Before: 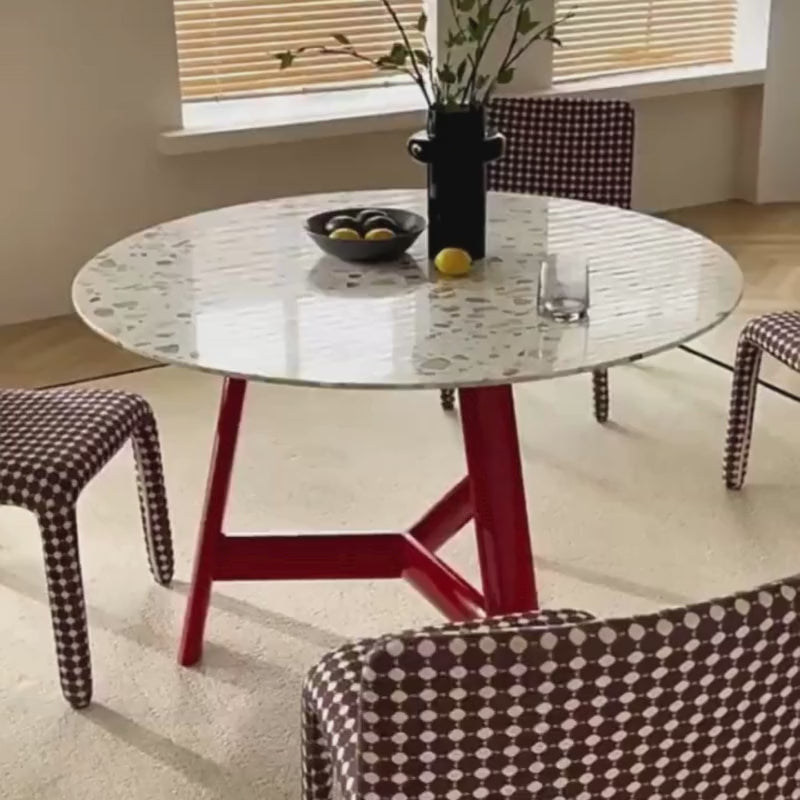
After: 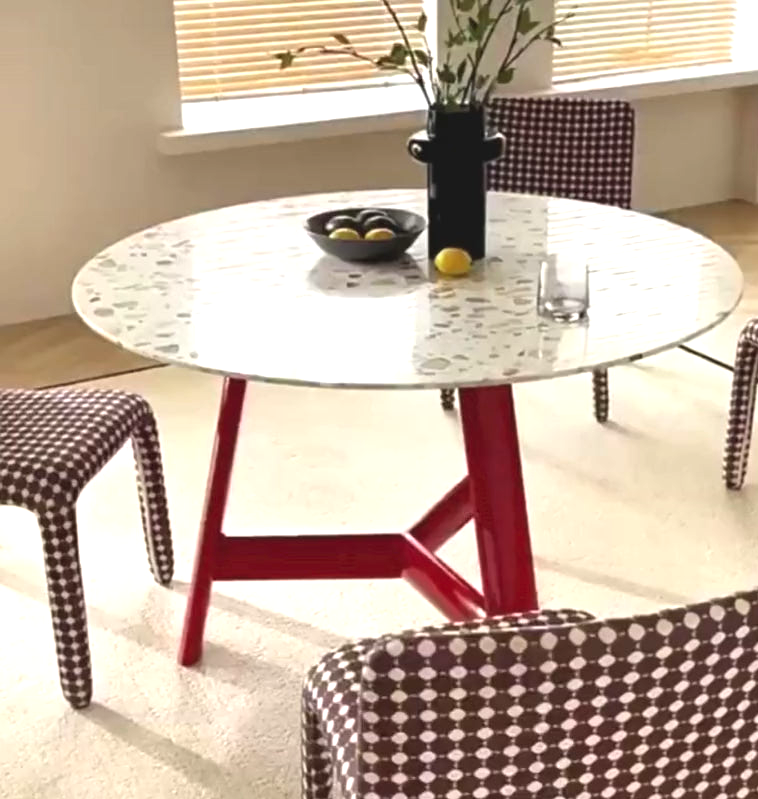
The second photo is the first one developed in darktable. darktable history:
crop and rotate: right 5.167%
exposure: black level correction 0, exposure 0.9 EV, compensate highlight preservation false
